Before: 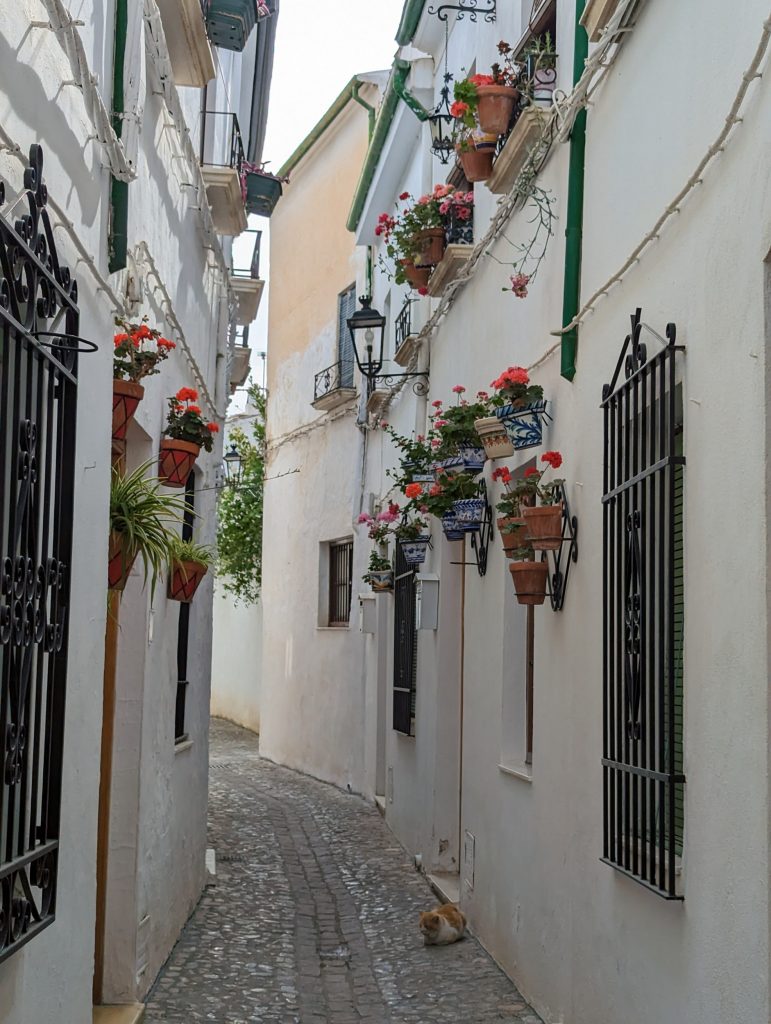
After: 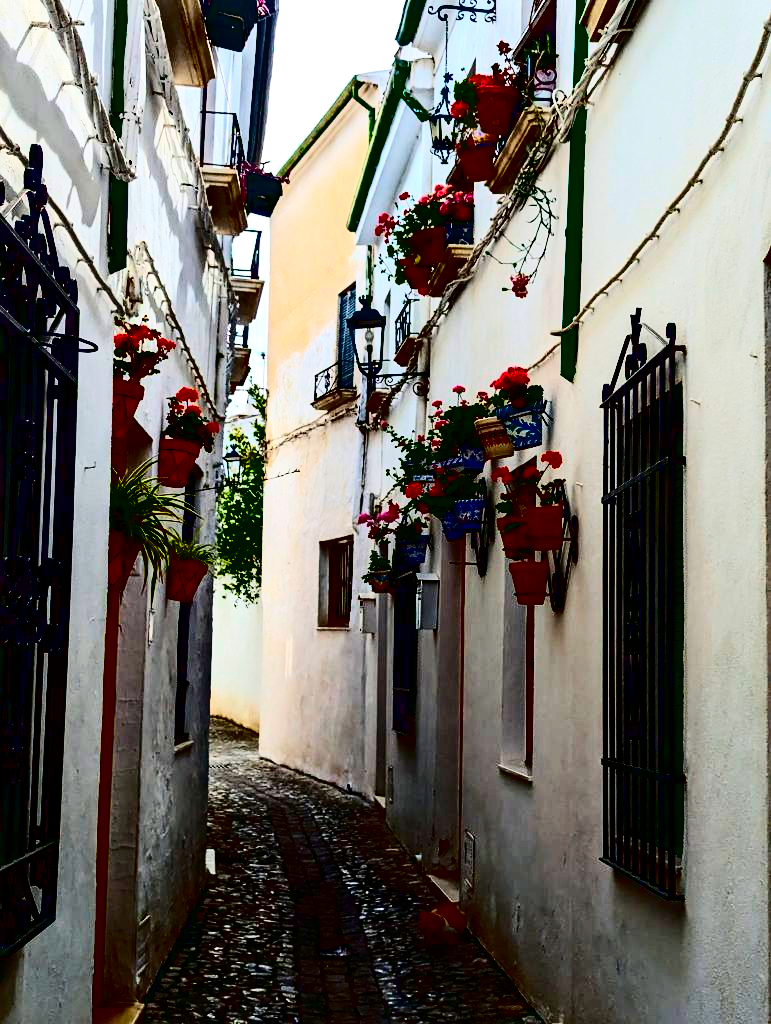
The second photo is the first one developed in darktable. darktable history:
contrast brightness saturation: contrast 0.778, brightness -0.989, saturation 0.982
exposure: black level correction 0.002, exposure 0.296 EV, compensate highlight preservation false
color balance rgb: perceptual saturation grading › global saturation 34.691%, perceptual saturation grading › highlights -29.823%, perceptual saturation grading › shadows 35.295%
